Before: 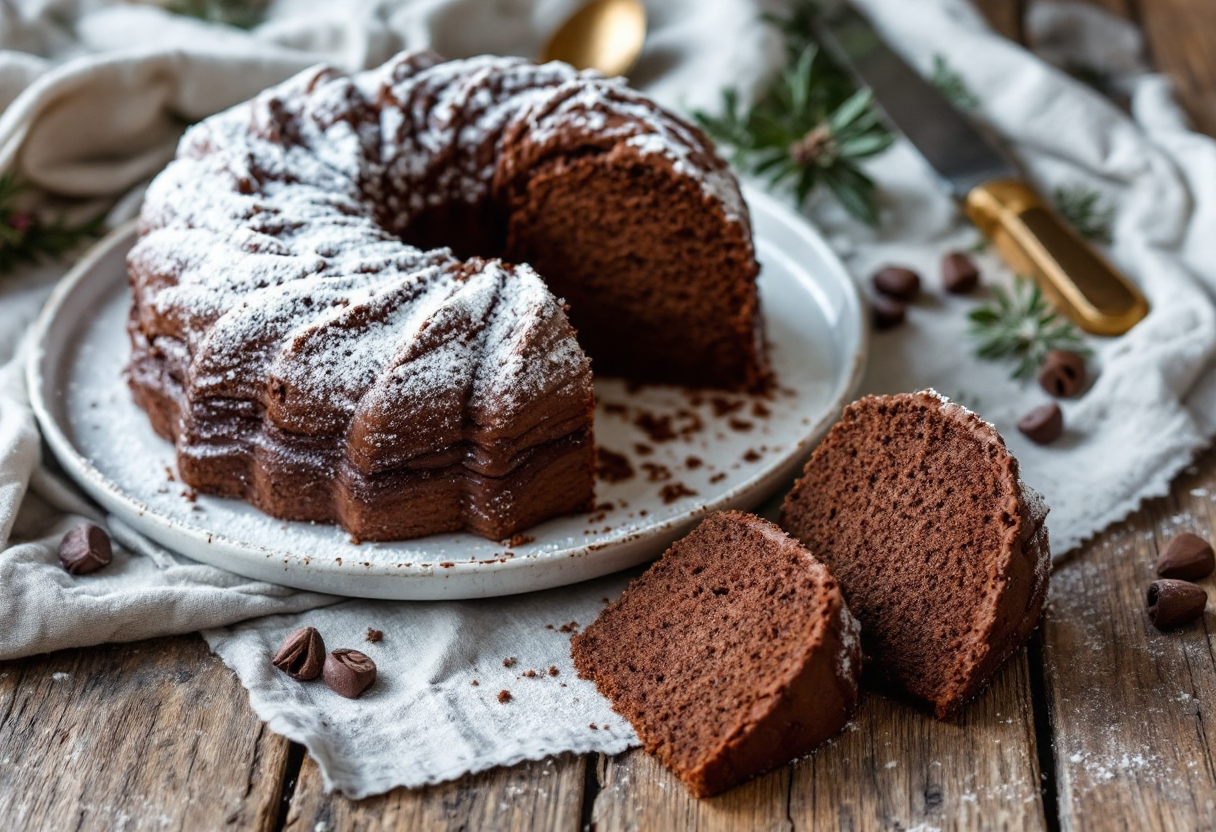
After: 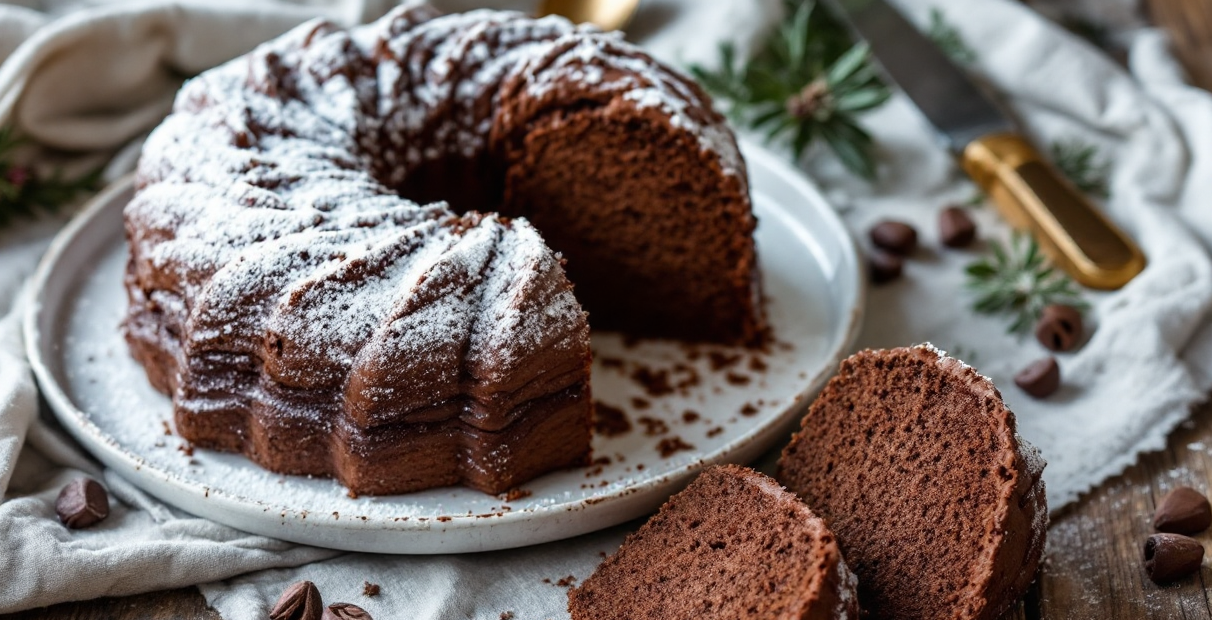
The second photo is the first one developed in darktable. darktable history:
crop: left 0.296%, top 5.547%, bottom 19.915%
